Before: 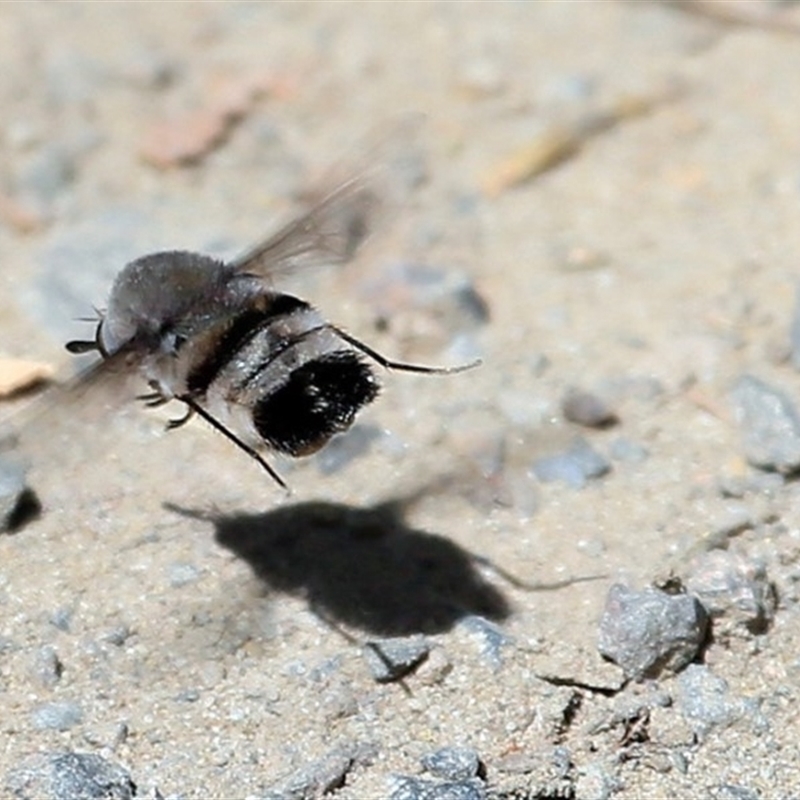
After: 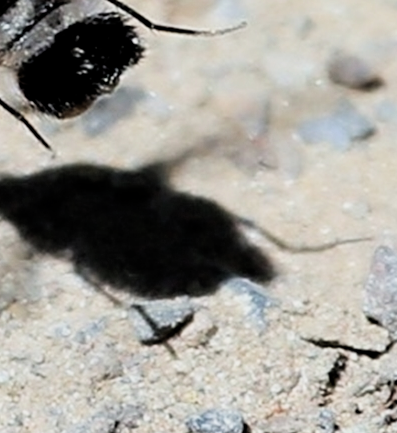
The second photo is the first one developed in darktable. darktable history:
crop: left 29.435%, top 42.296%, right 20.89%, bottom 3.48%
filmic rgb: middle gray luminance 12.66%, black relative exposure -10.19 EV, white relative exposure 3.47 EV, target black luminance 0%, hardness 5.75, latitude 44.99%, contrast 1.235, highlights saturation mix 4.85%, shadows ↔ highlights balance 26.68%
